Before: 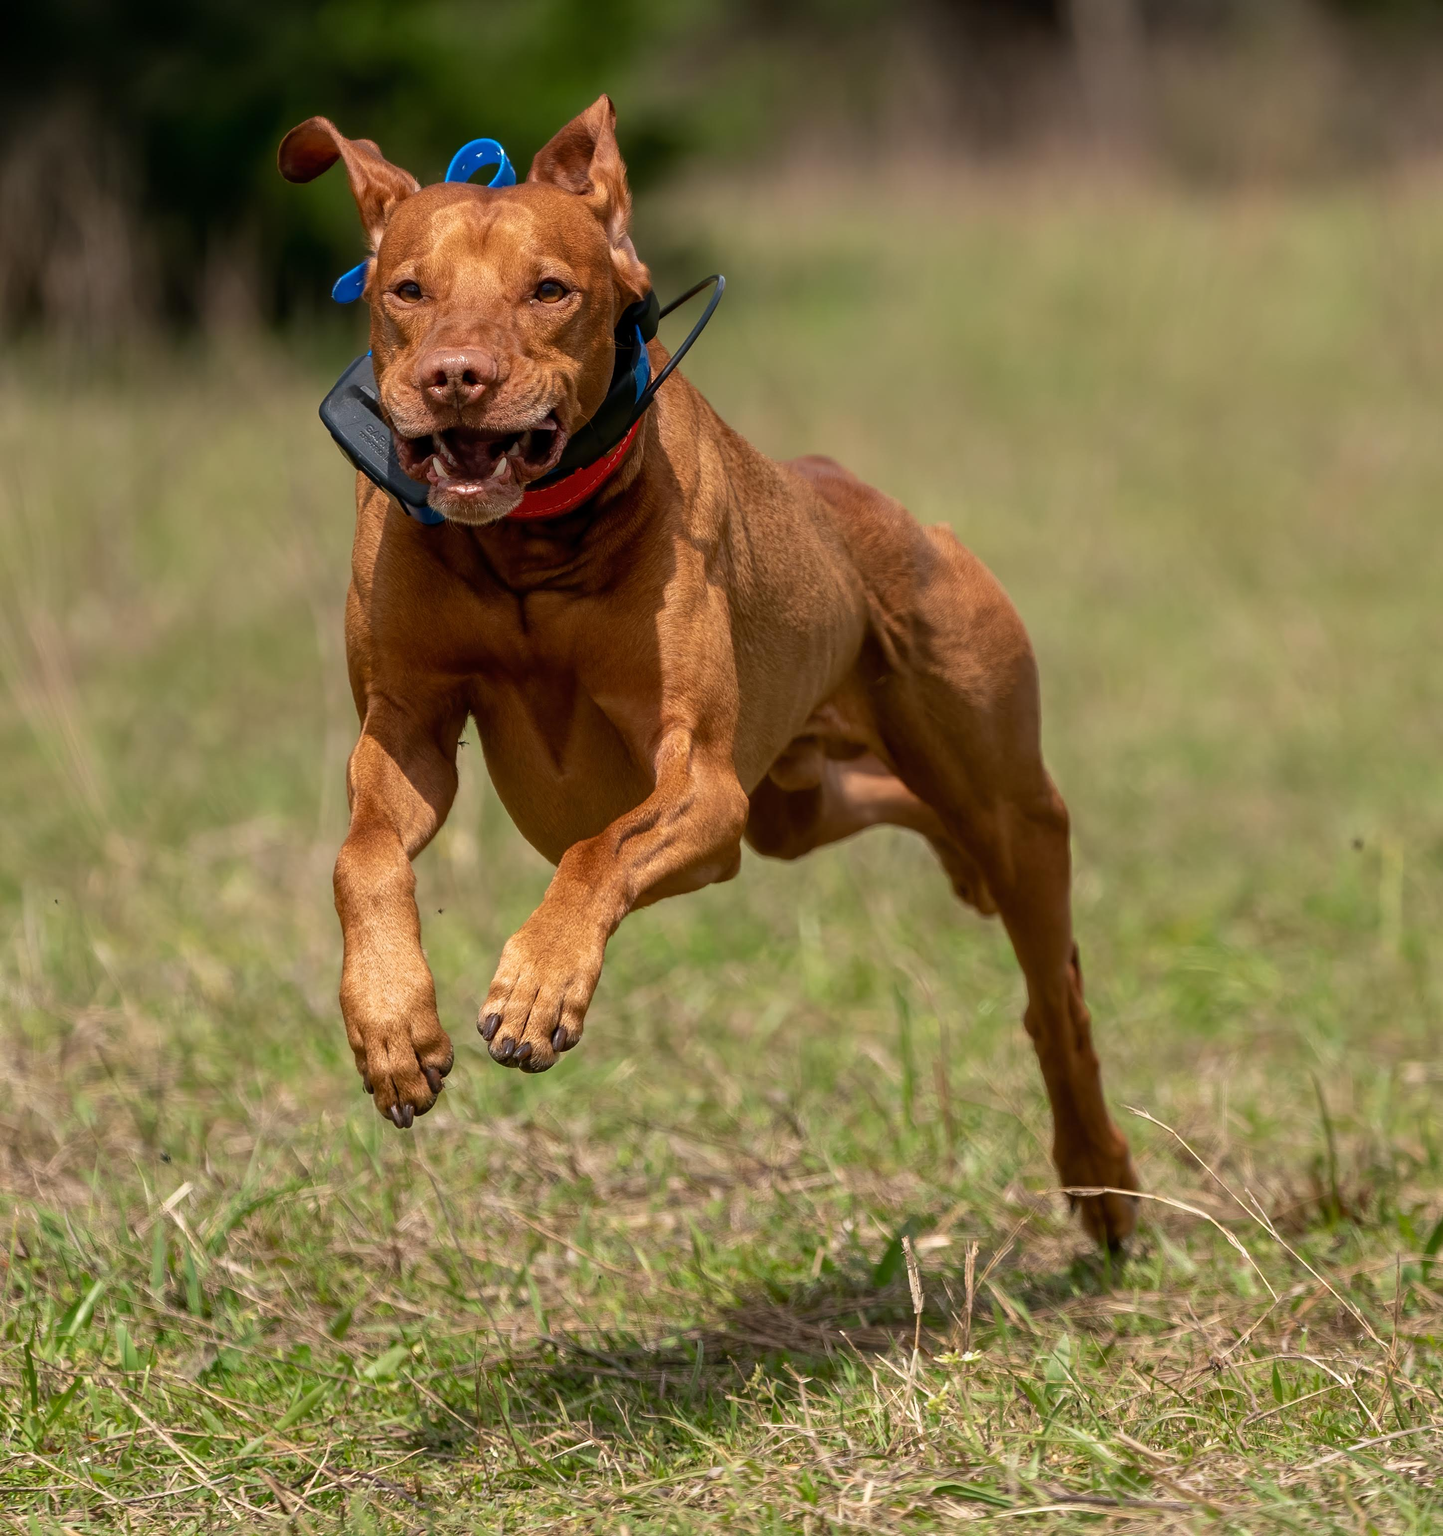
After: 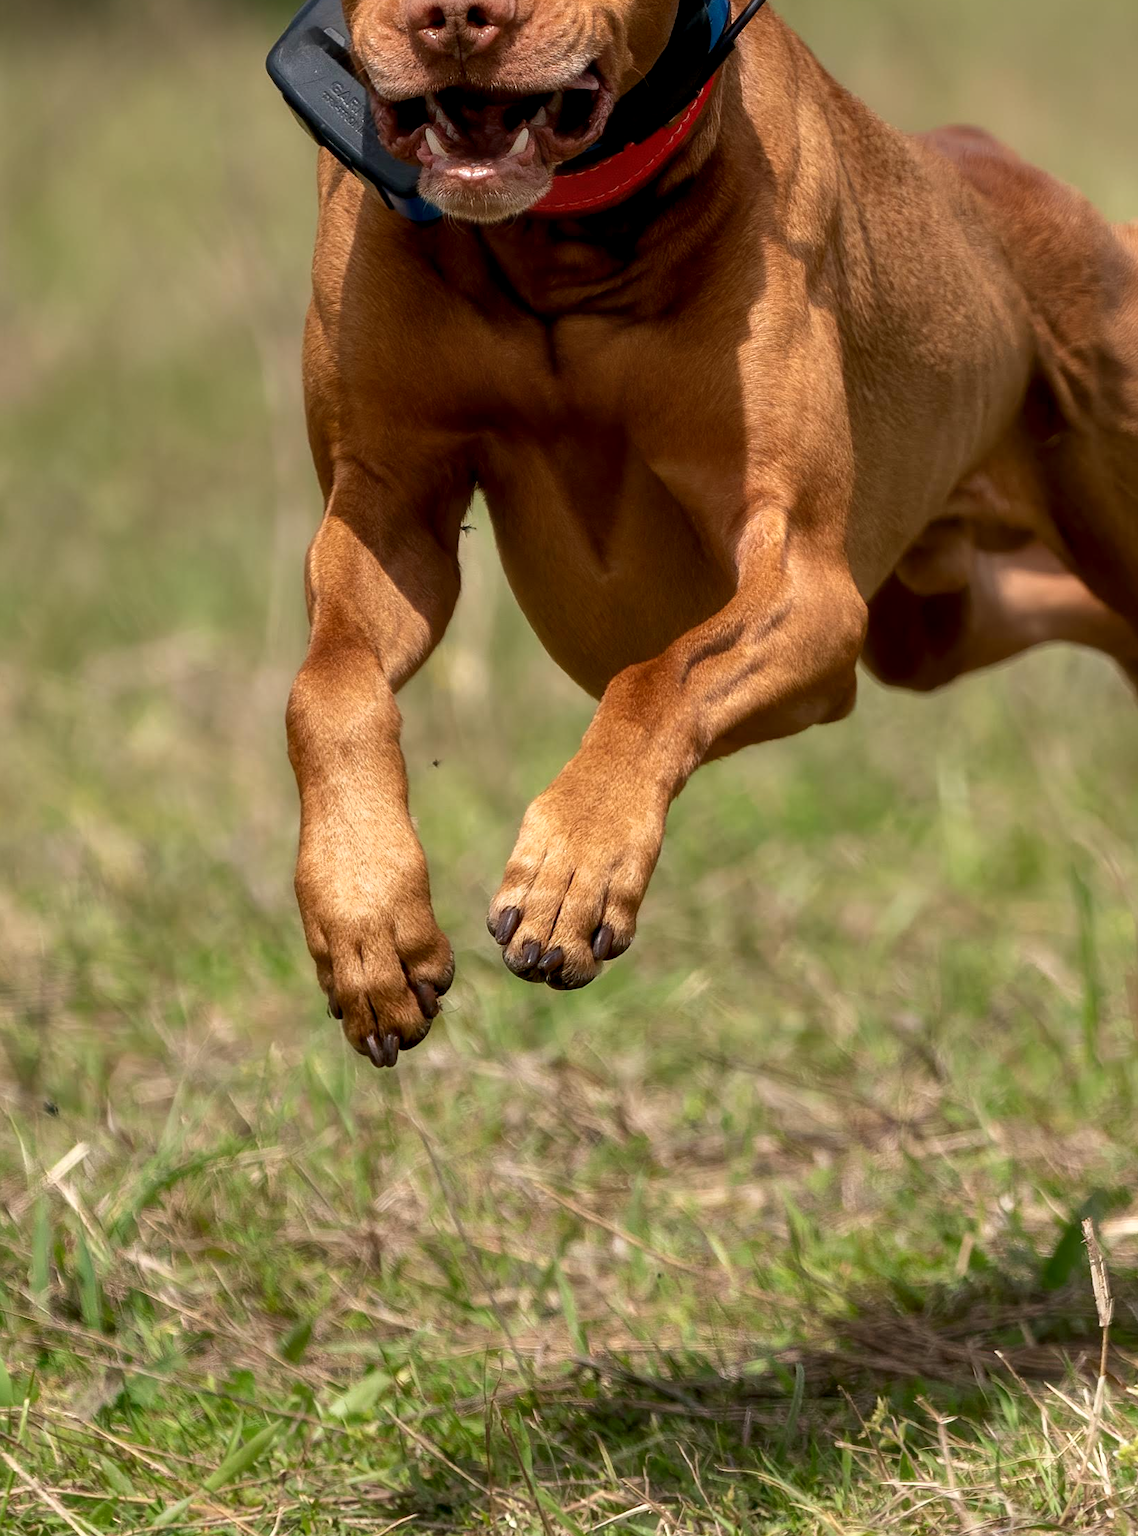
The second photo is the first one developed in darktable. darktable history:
crop: left 8.966%, top 23.852%, right 34.699%, bottom 4.703%
contrast equalizer: y [[0.579, 0.58, 0.505, 0.5, 0.5, 0.5], [0.5 ×6], [0.5 ×6], [0 ×6], [0 ×6]]
